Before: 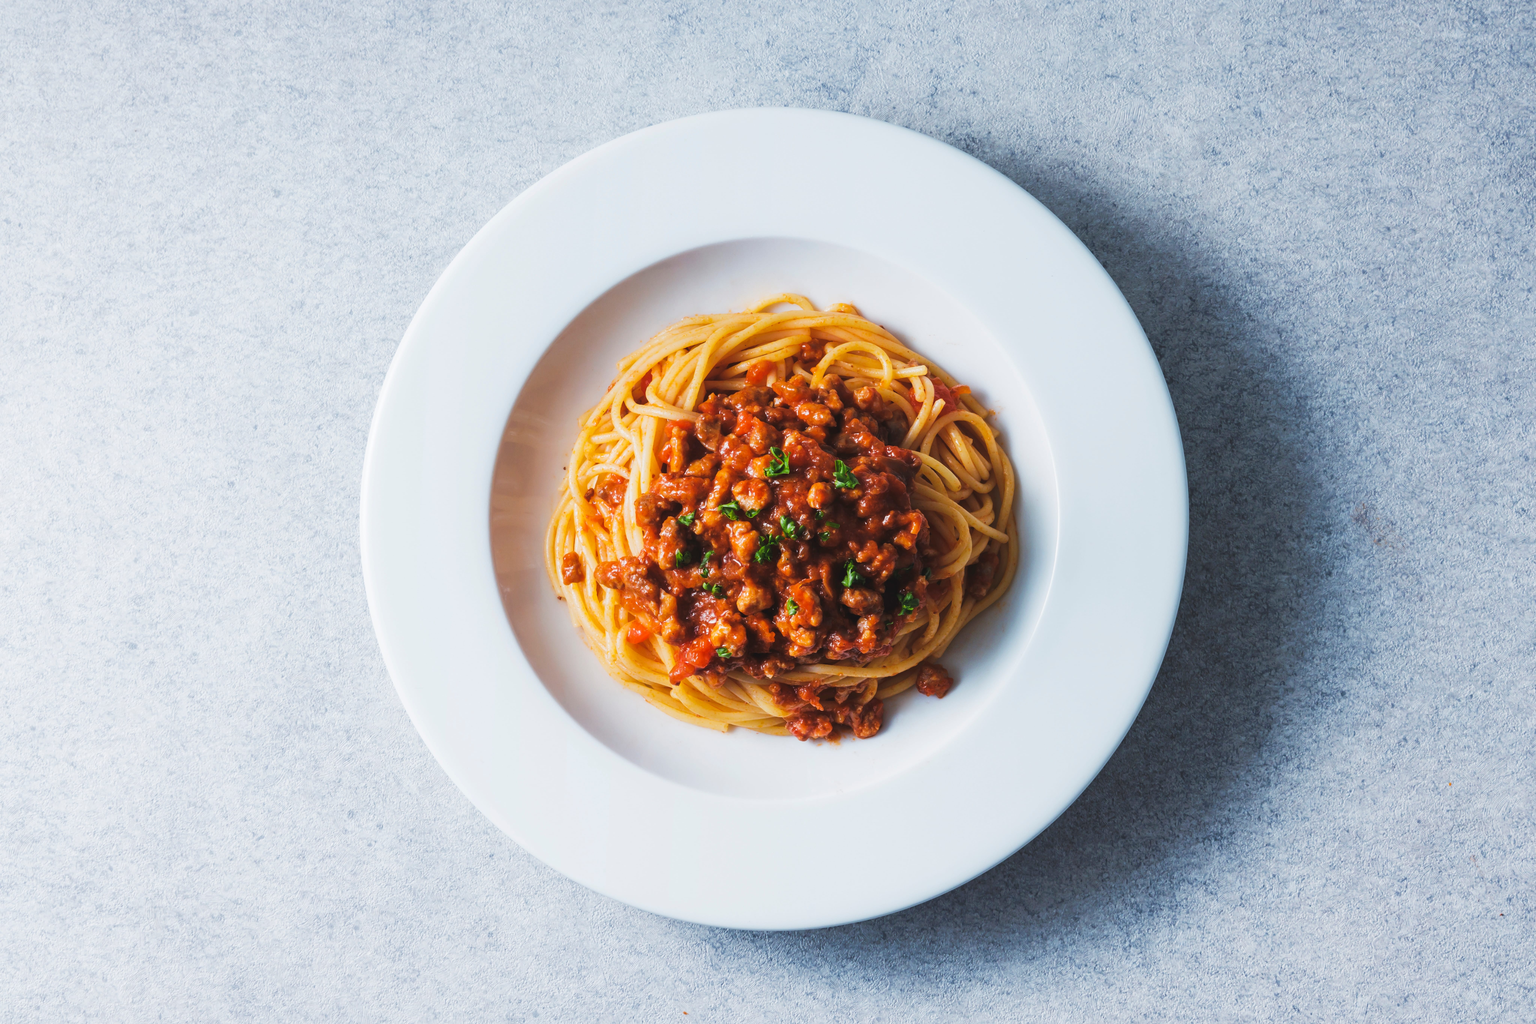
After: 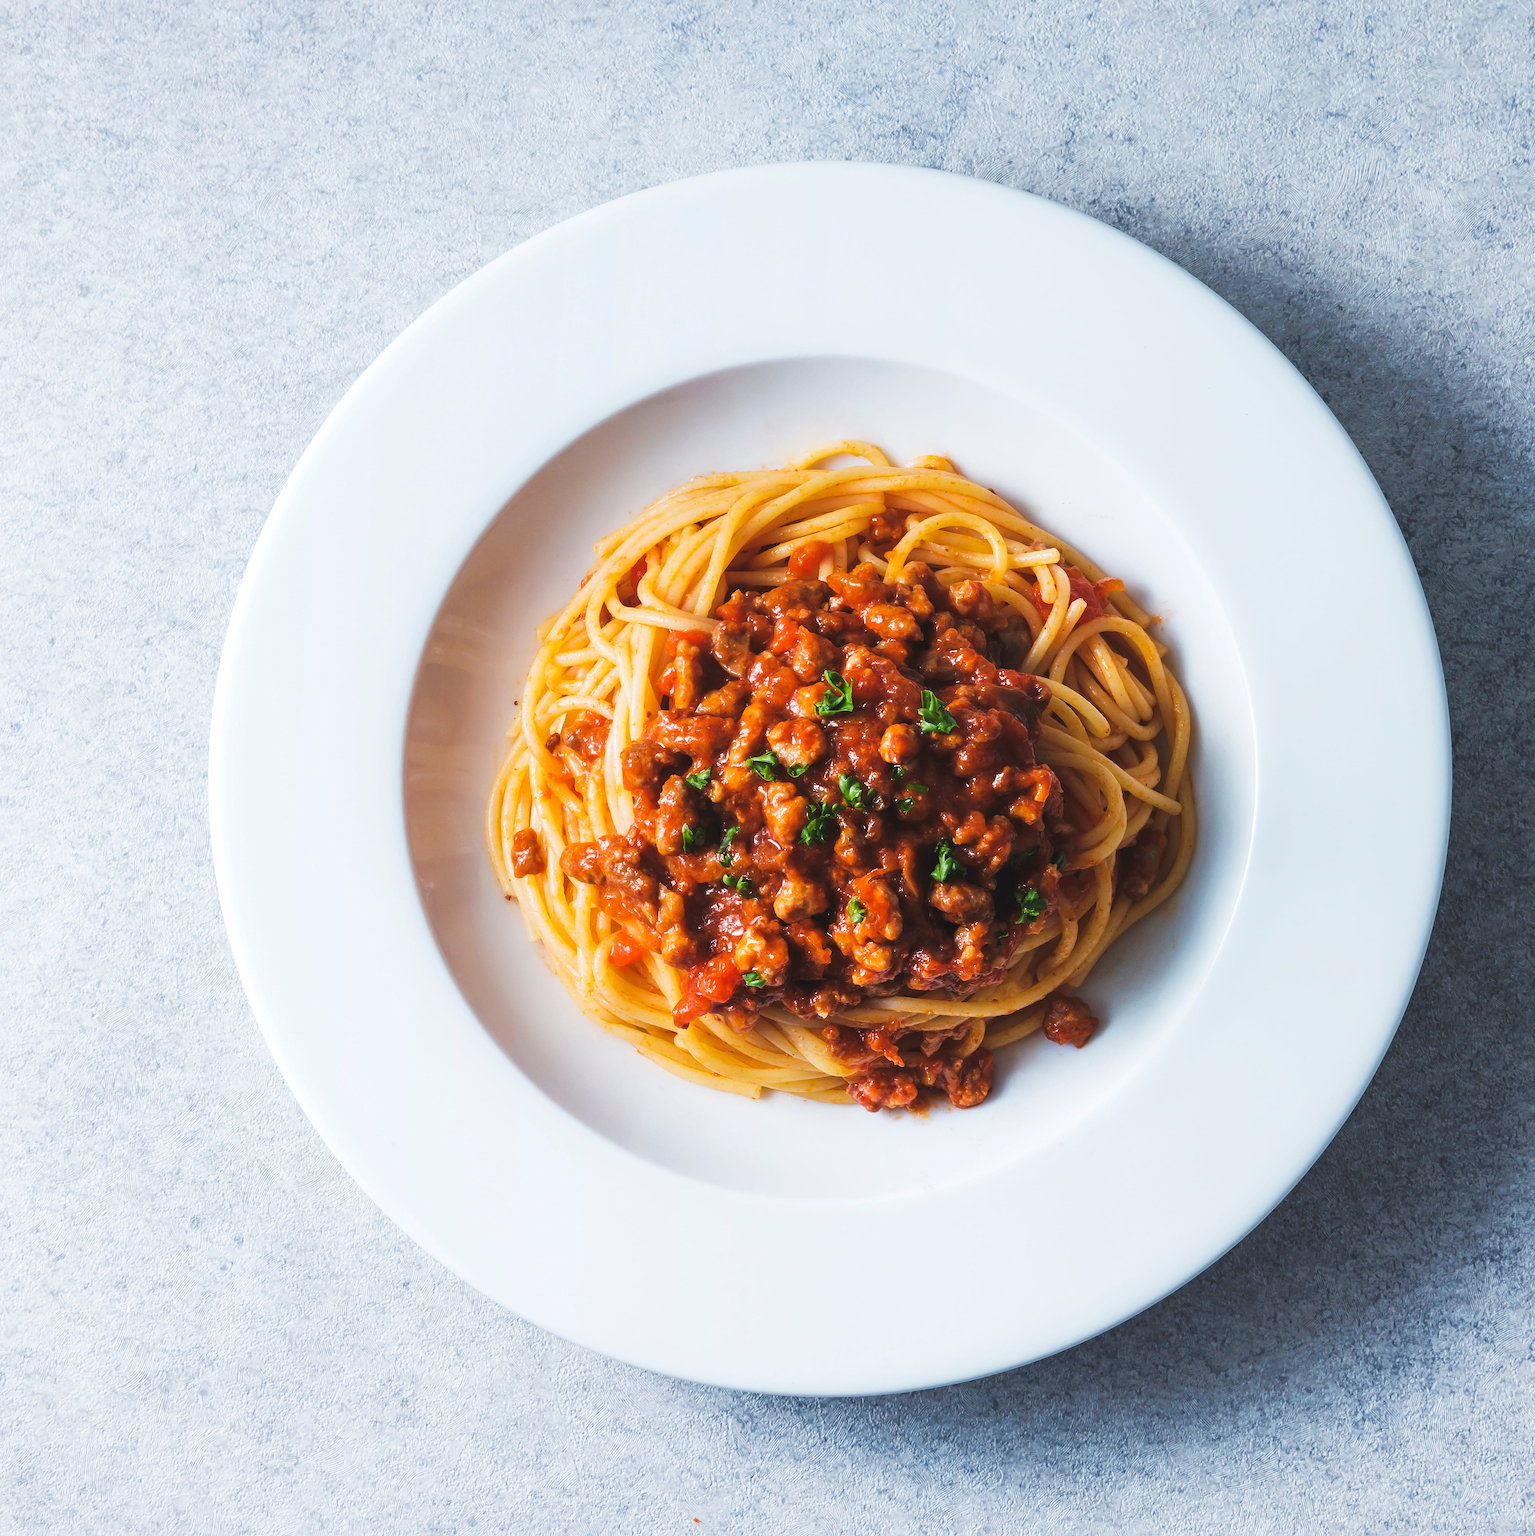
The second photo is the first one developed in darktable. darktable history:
exposure: exposure 0.127 EV, compensate highlight preservation false
crop and rotate: left 14.385%, right 18.948%
sharpen: on, module defaults
